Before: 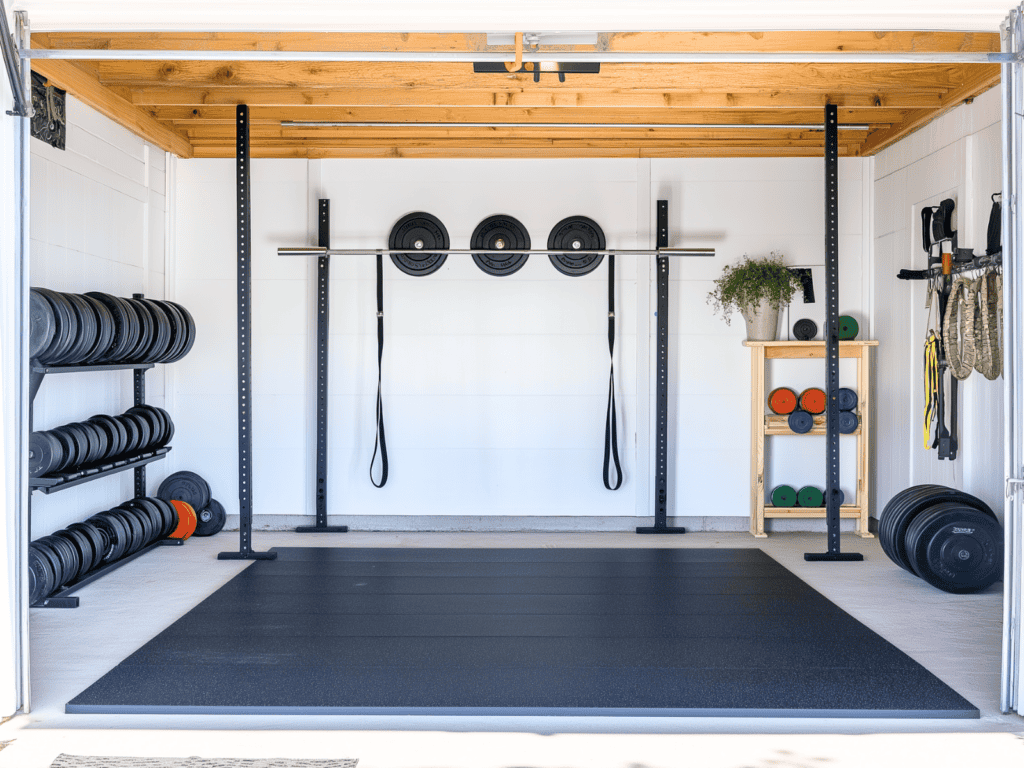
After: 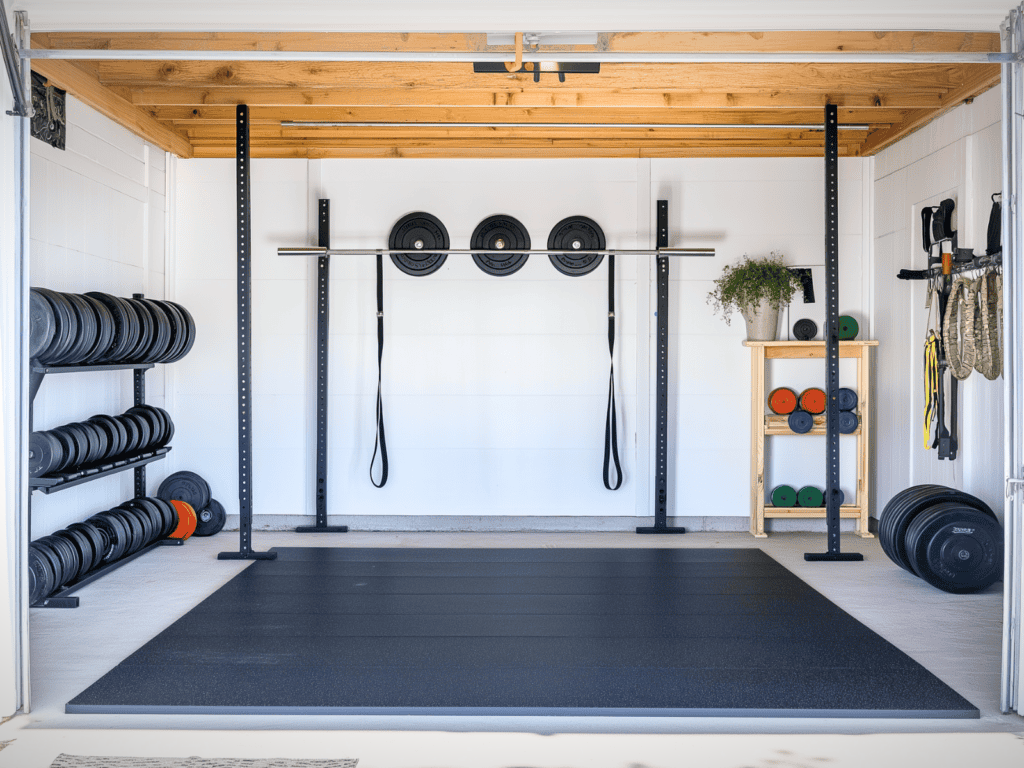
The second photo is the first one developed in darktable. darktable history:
vignetting: fall-off start 98.76%, fall-off radius 100.82%, brightness -0.722, saturation -0.478, width/height ratio 1.427, unbound false
